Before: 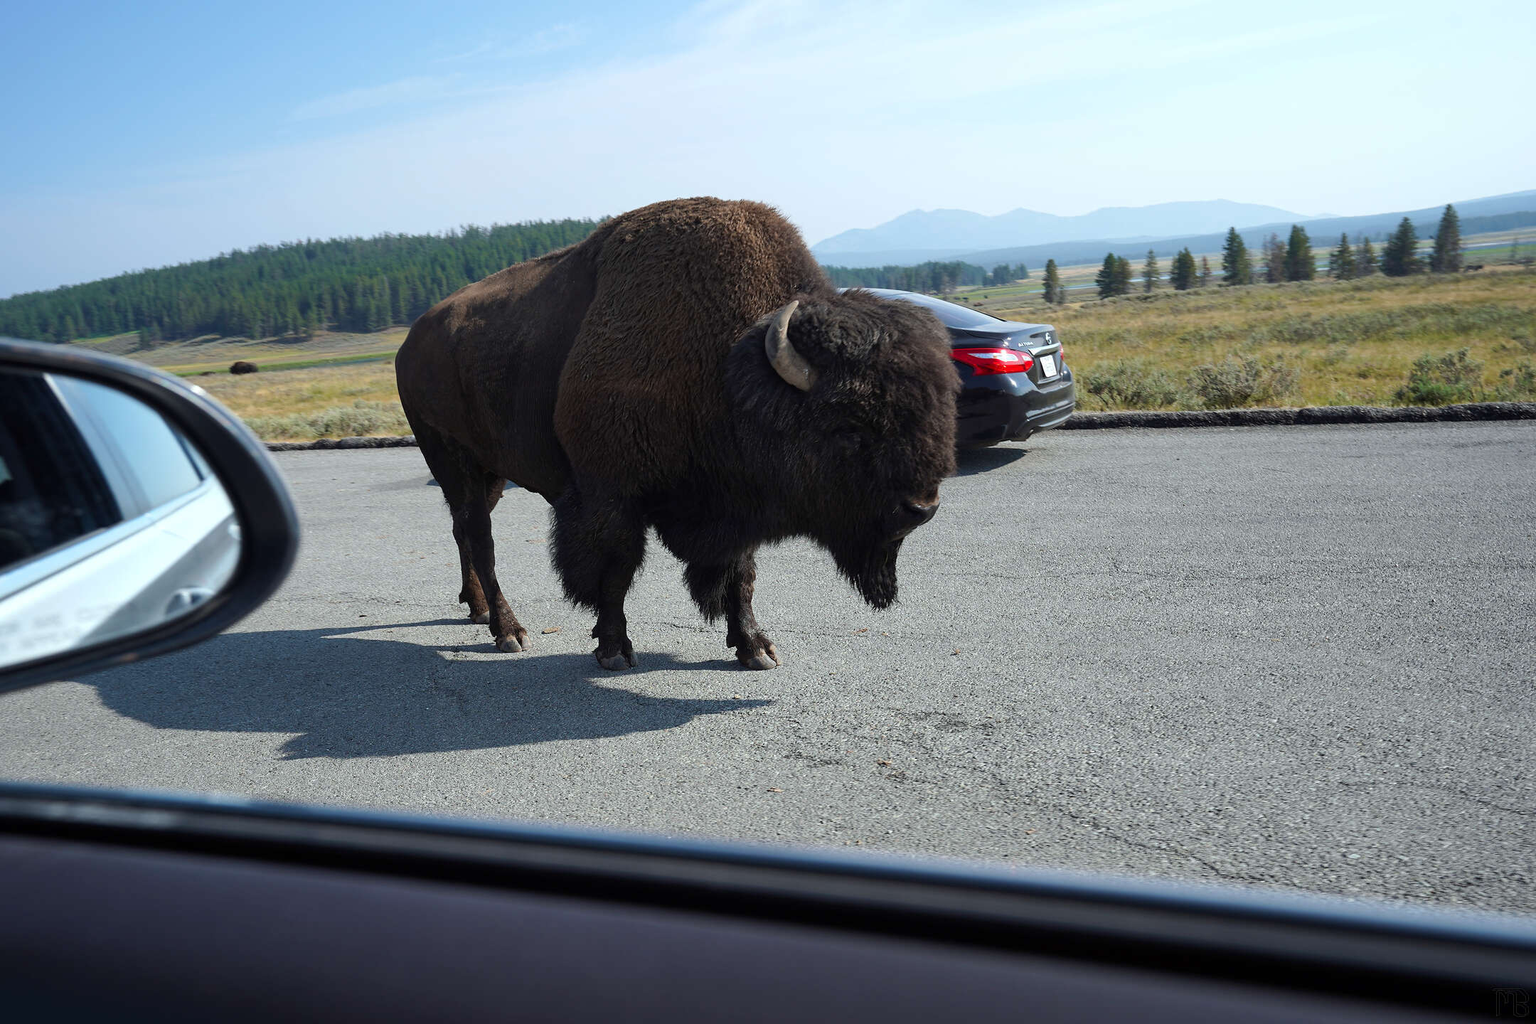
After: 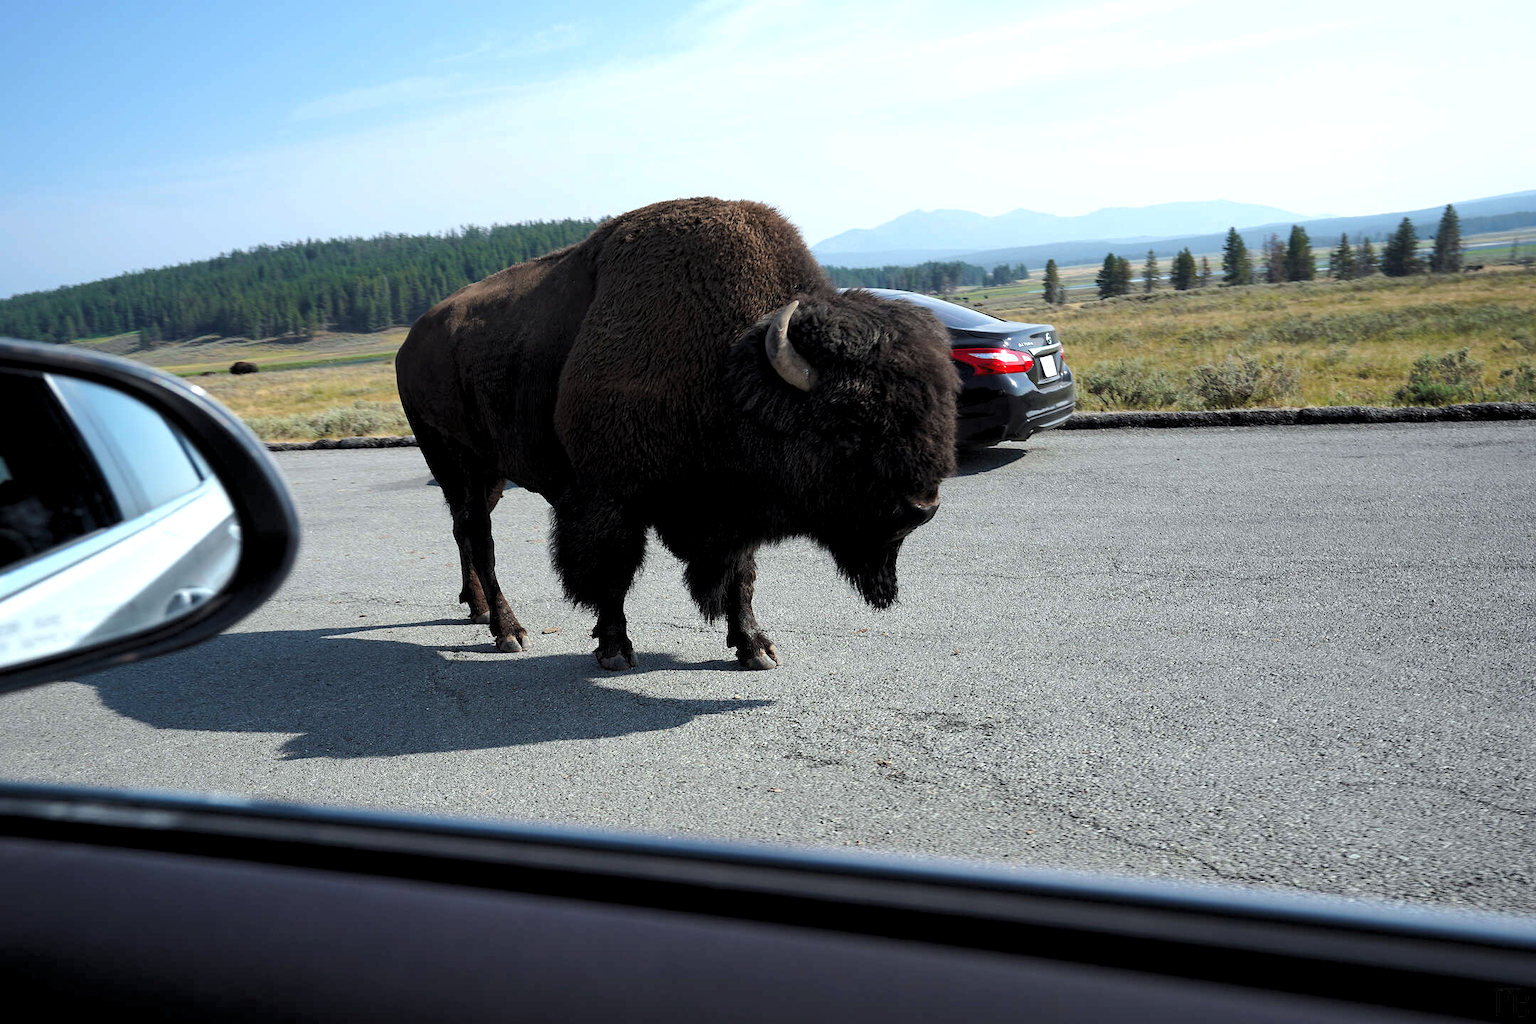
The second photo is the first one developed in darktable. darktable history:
tone equalizer: edges refinement/feathering 500, mask exposure compensation -1.57 EV, preserve details no
levels: levels [0.062, 0.494, 0.925]
